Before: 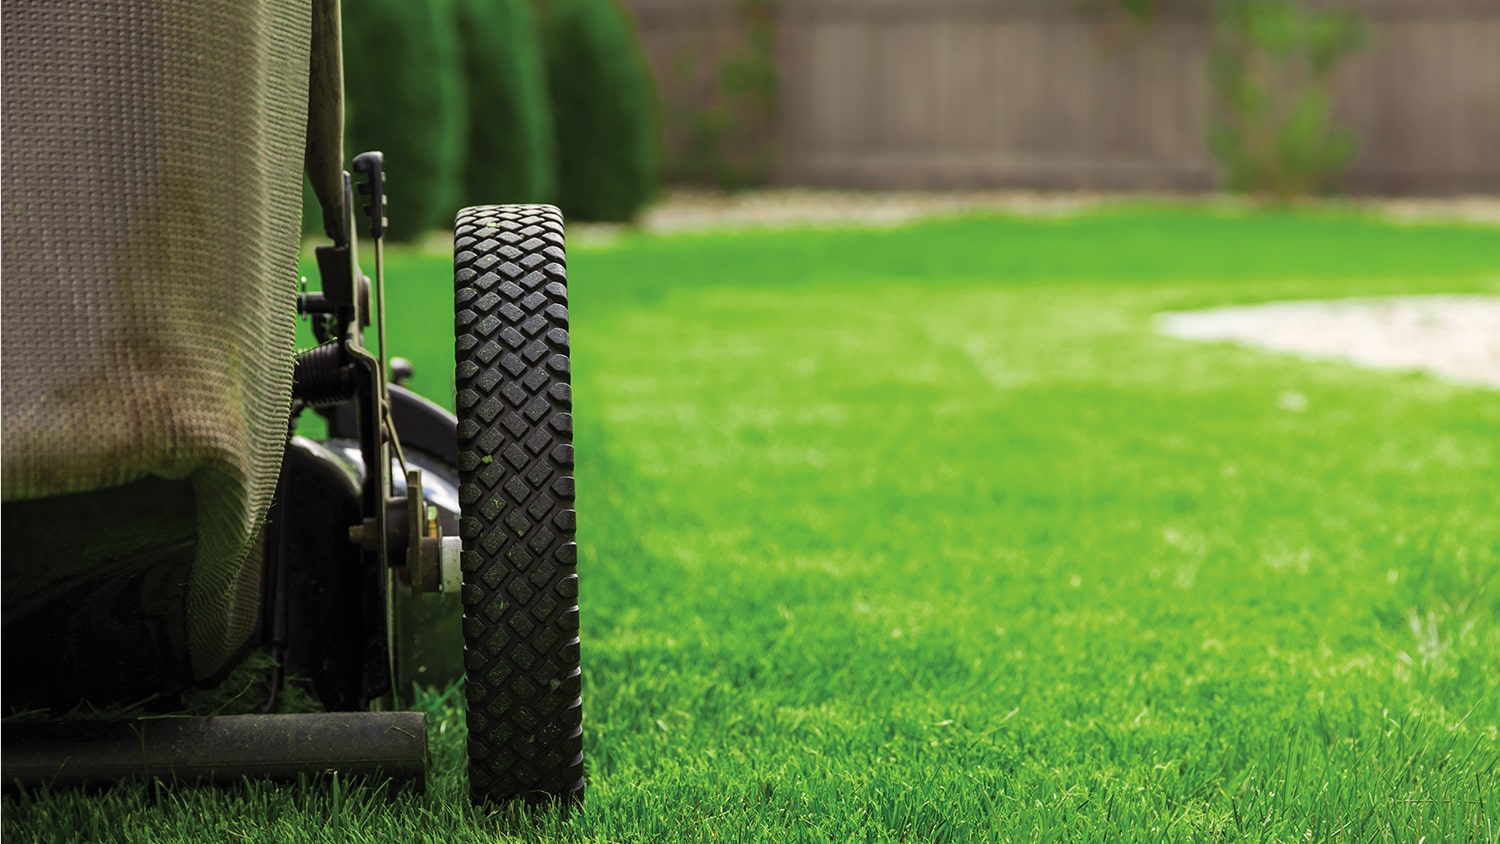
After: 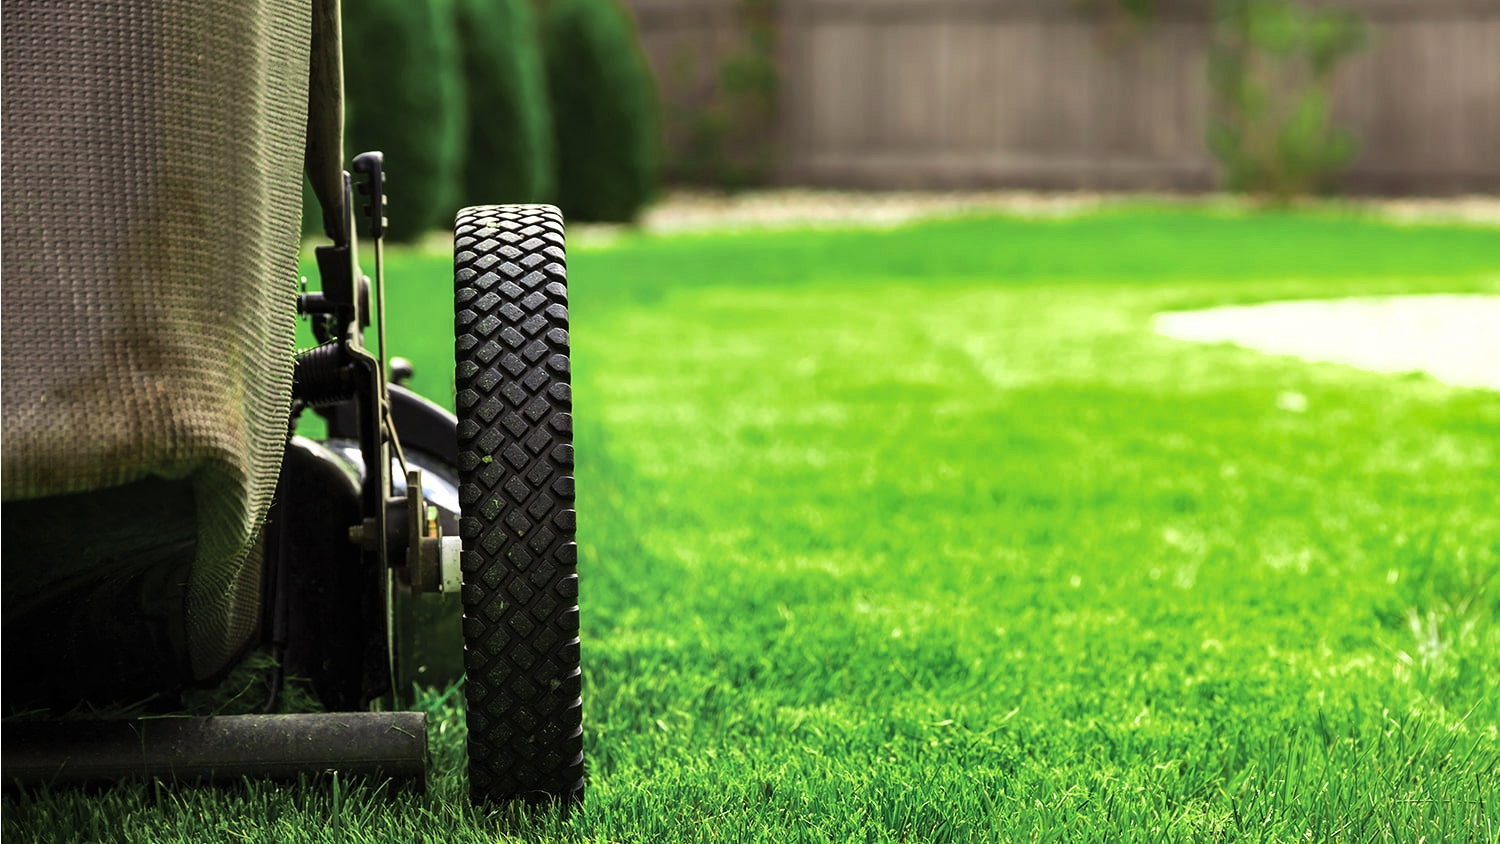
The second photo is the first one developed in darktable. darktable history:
shadows and highlights: shadows 47.61, highlights -42.27, soften with gaussian
tone equalizer: -8 EV -0.723 EV, -7 EV -0.683 EV, -6 EV -0.609 EV, -5 EV -0.394 EV, -3 EV 0.381 EV, -2 EV 0.6 EV, -1 EV 0.687 EV, +0 EV 0.759 EV, edges refinement/feathering 500, mask exposure compensation -1.57 EV, preserve details no
